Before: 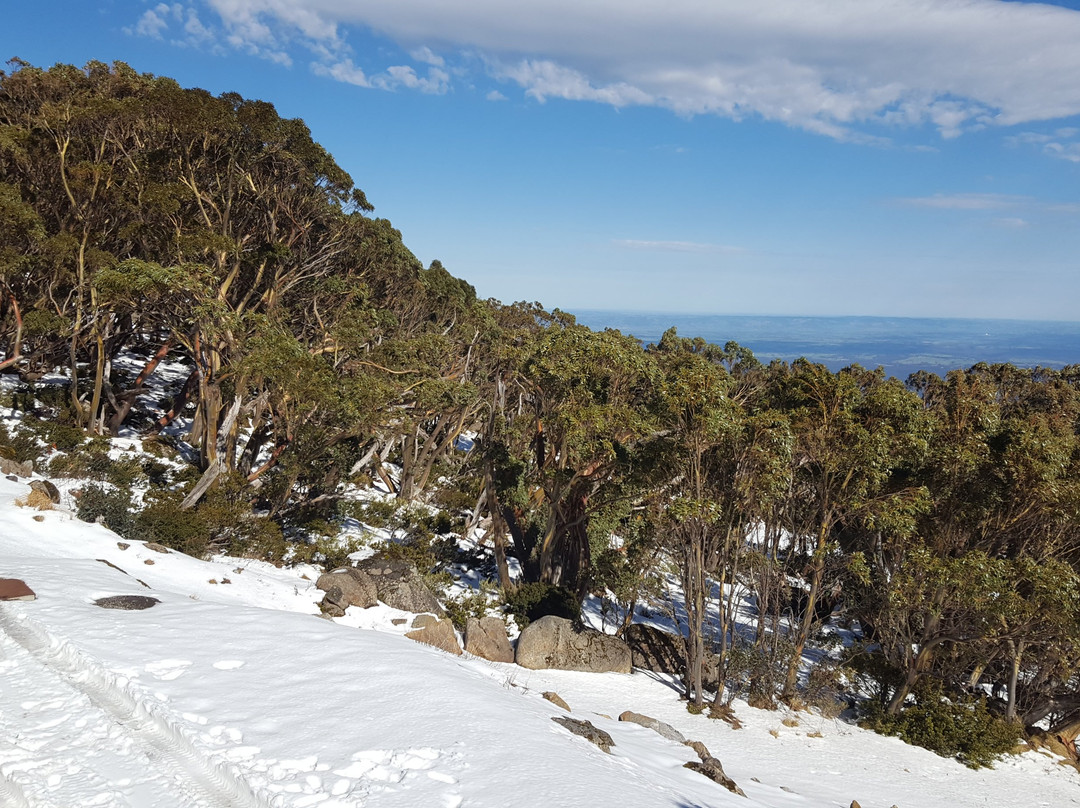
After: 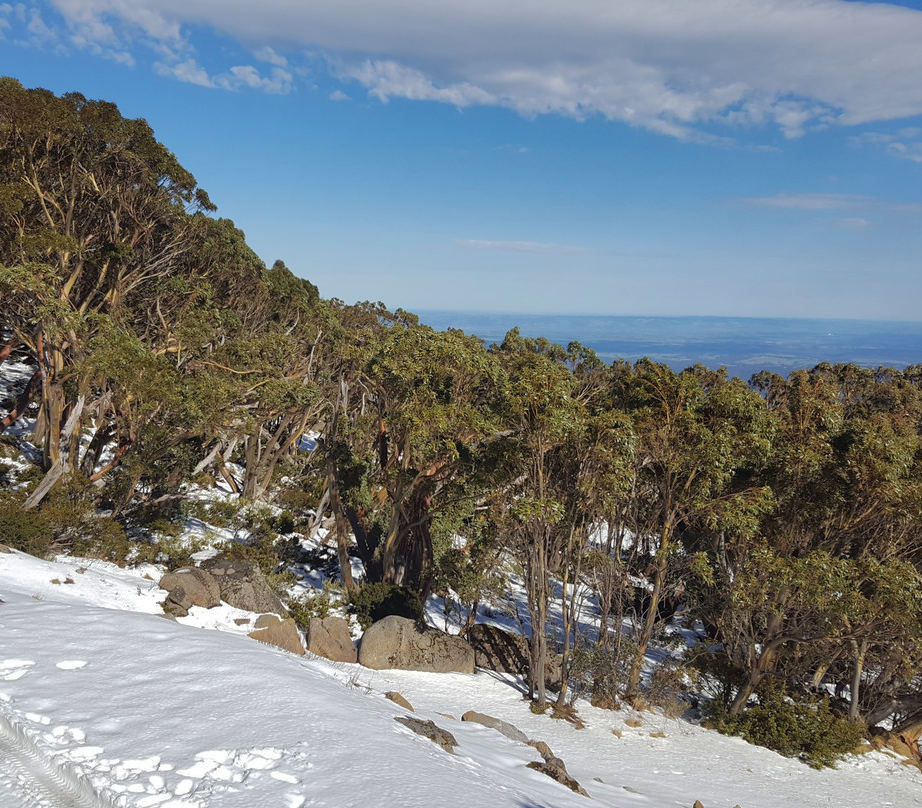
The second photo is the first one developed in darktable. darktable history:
crop and rotate: left 14.584%
shadows and highlights: shadows 40, highlights -60
